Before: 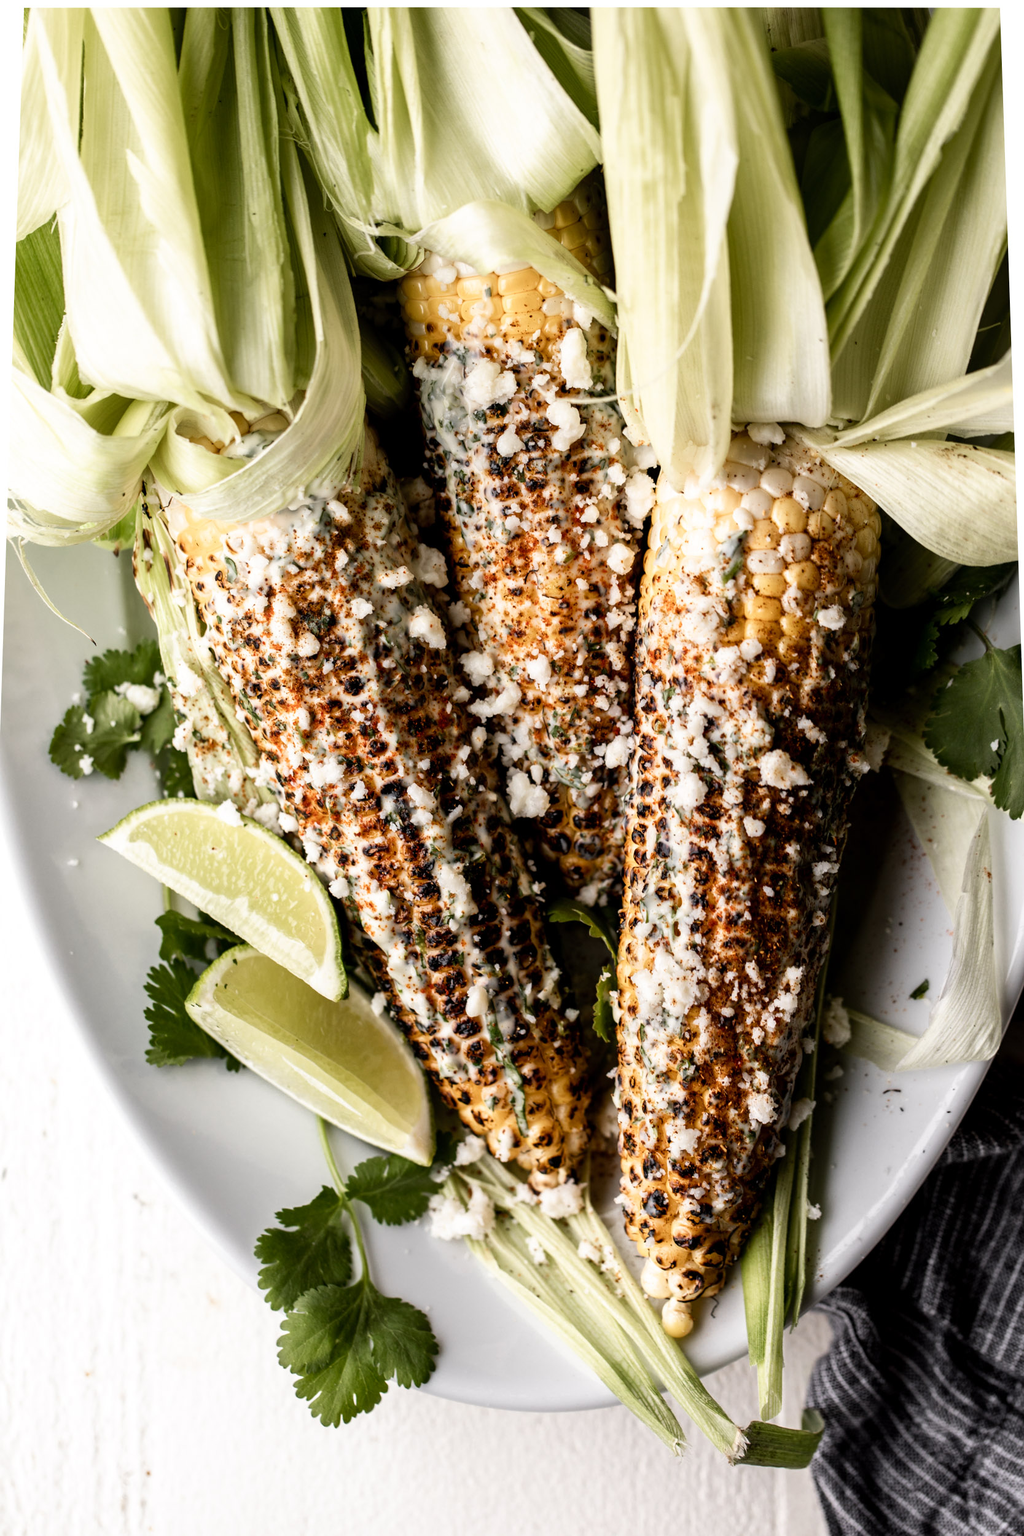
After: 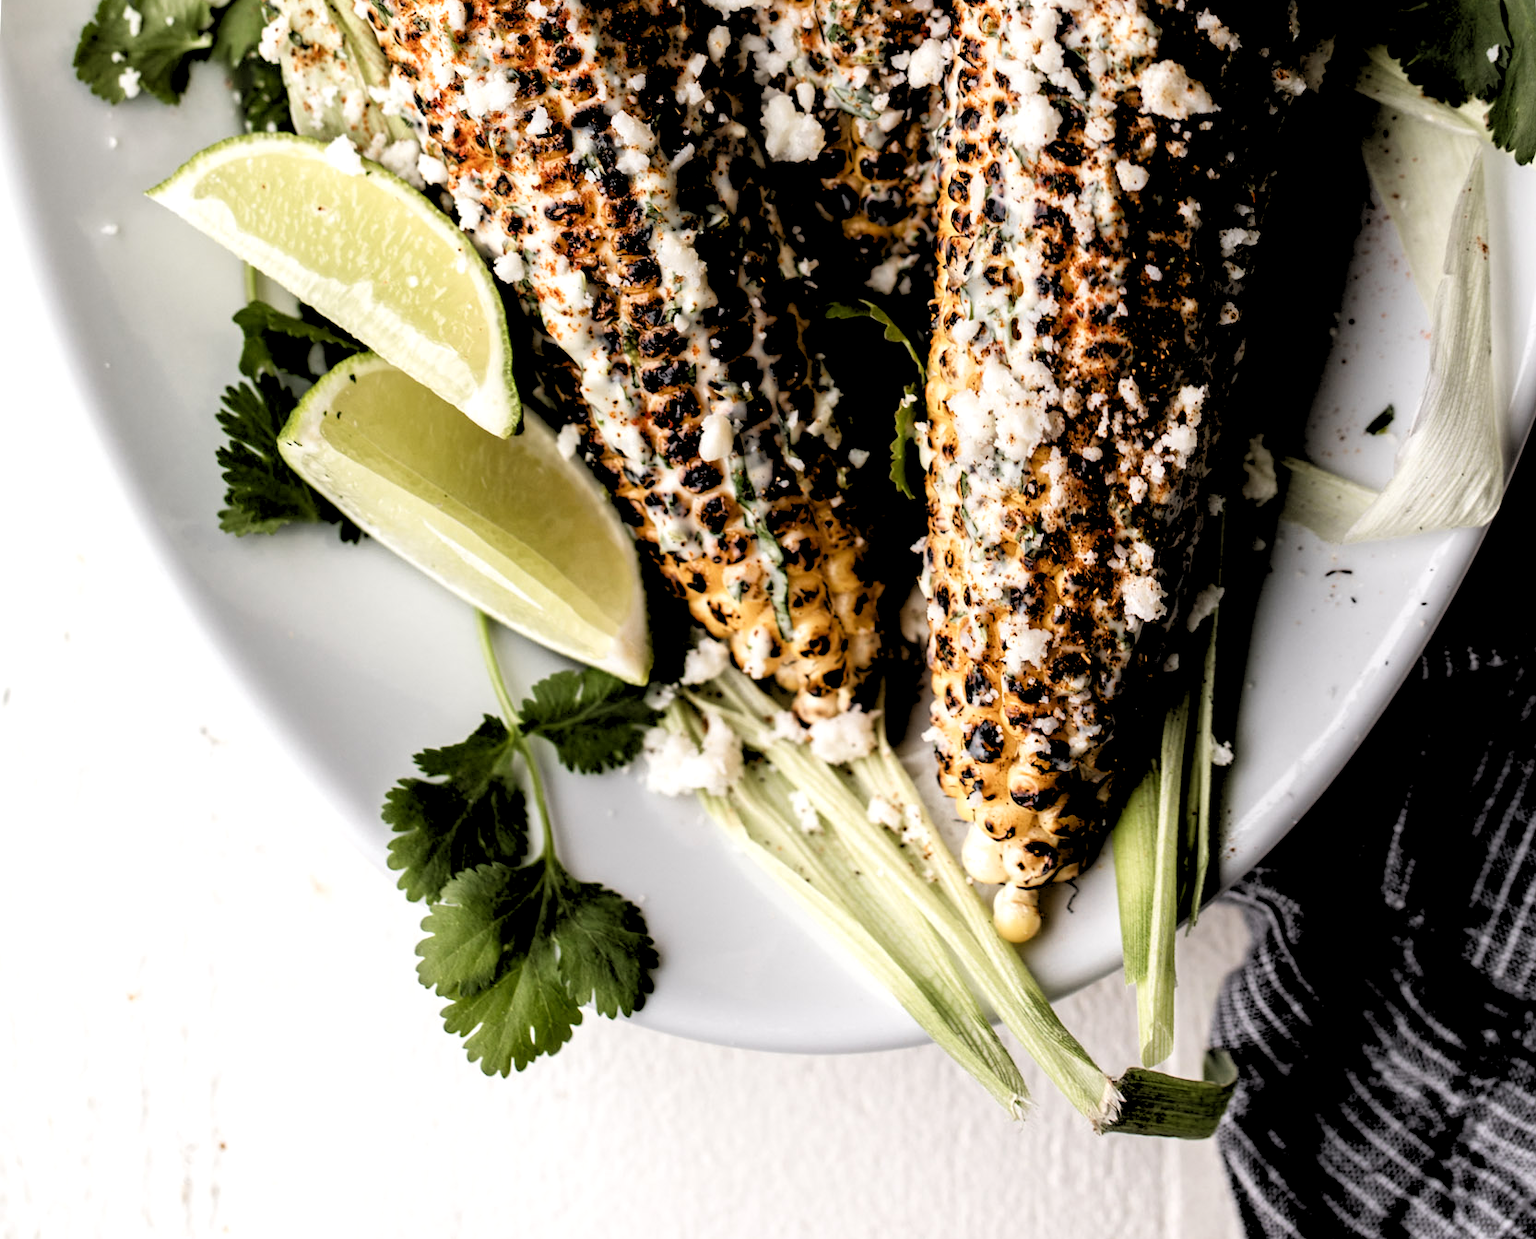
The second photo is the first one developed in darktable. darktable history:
rgb levels: levels [[0.029, 0.461, 0.922], [0, 0.5, 1], [0, 0.5, 1]]
crop and rotate: top 46.237%
